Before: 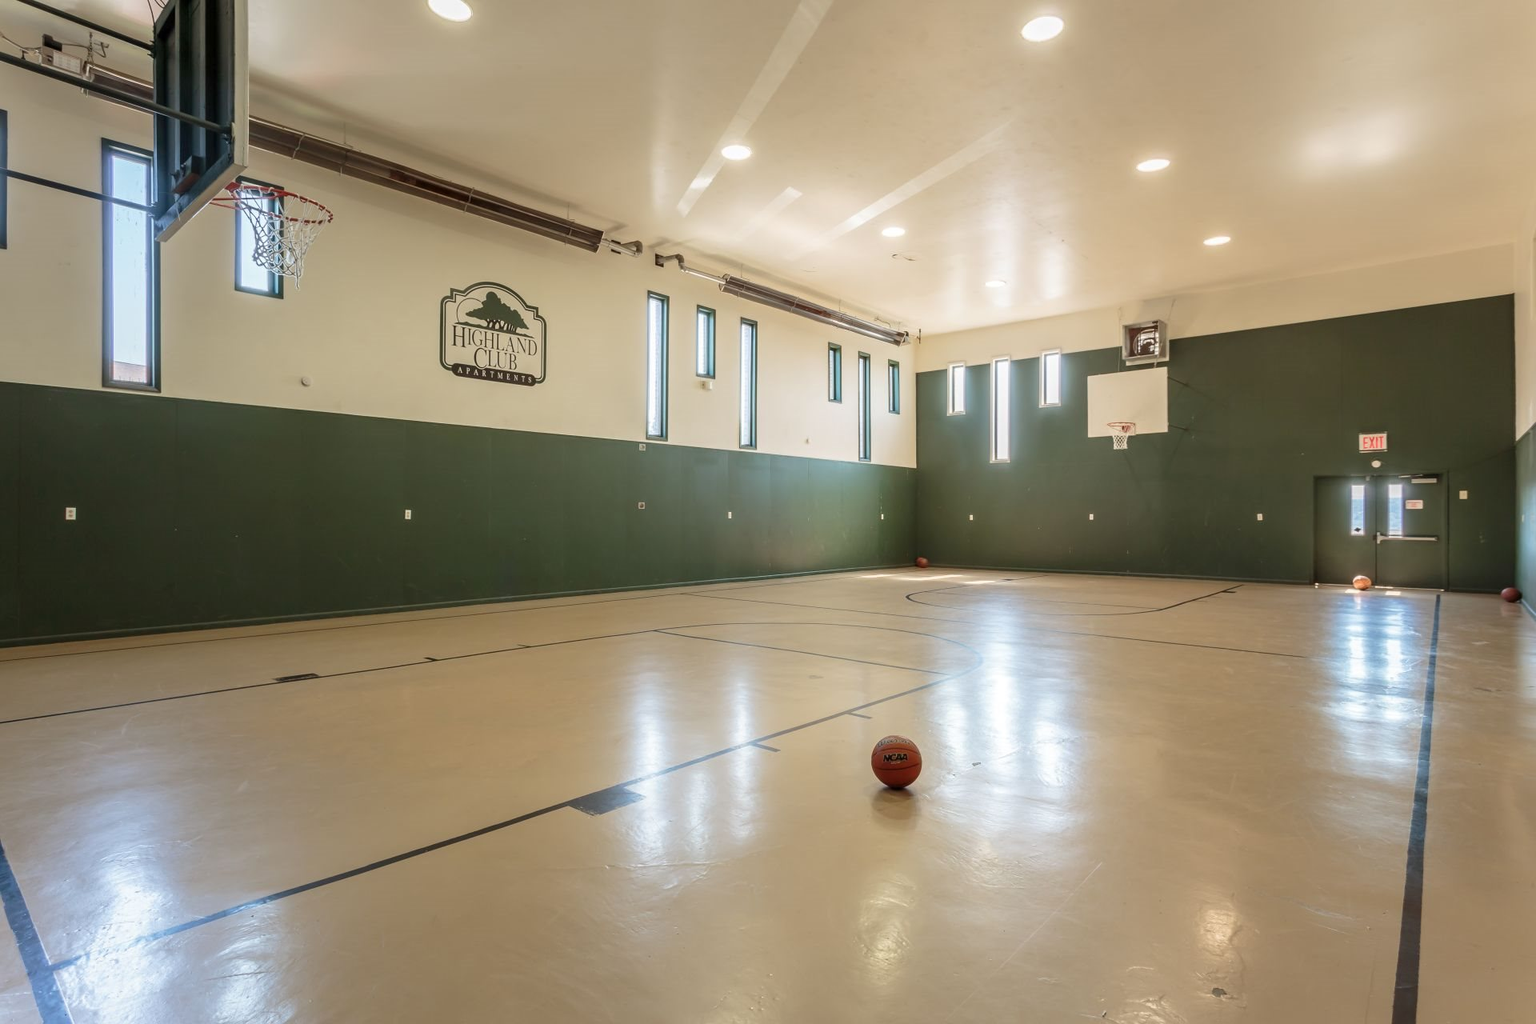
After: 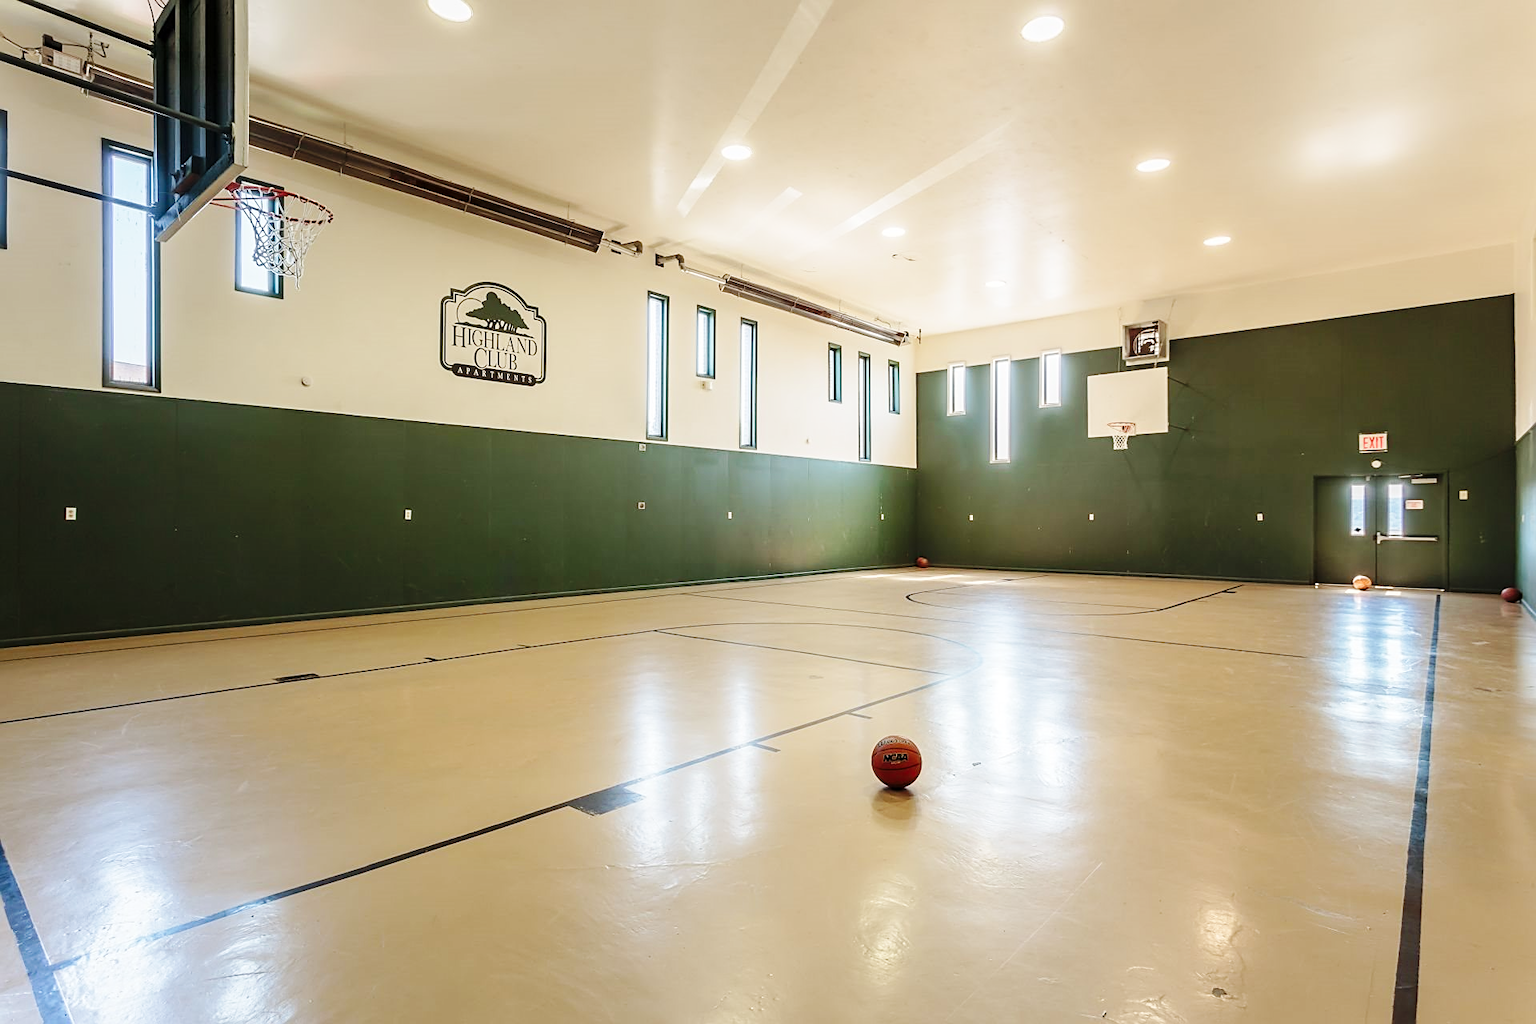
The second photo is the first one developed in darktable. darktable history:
base curve: curves: ch0 [(0, 0) (0.032, 0.025) (0.121, 0.166) (0.206, 0.329) (0.605, 0.79) (1, 1)], preserve colors none
sharpen: on, module defaults
